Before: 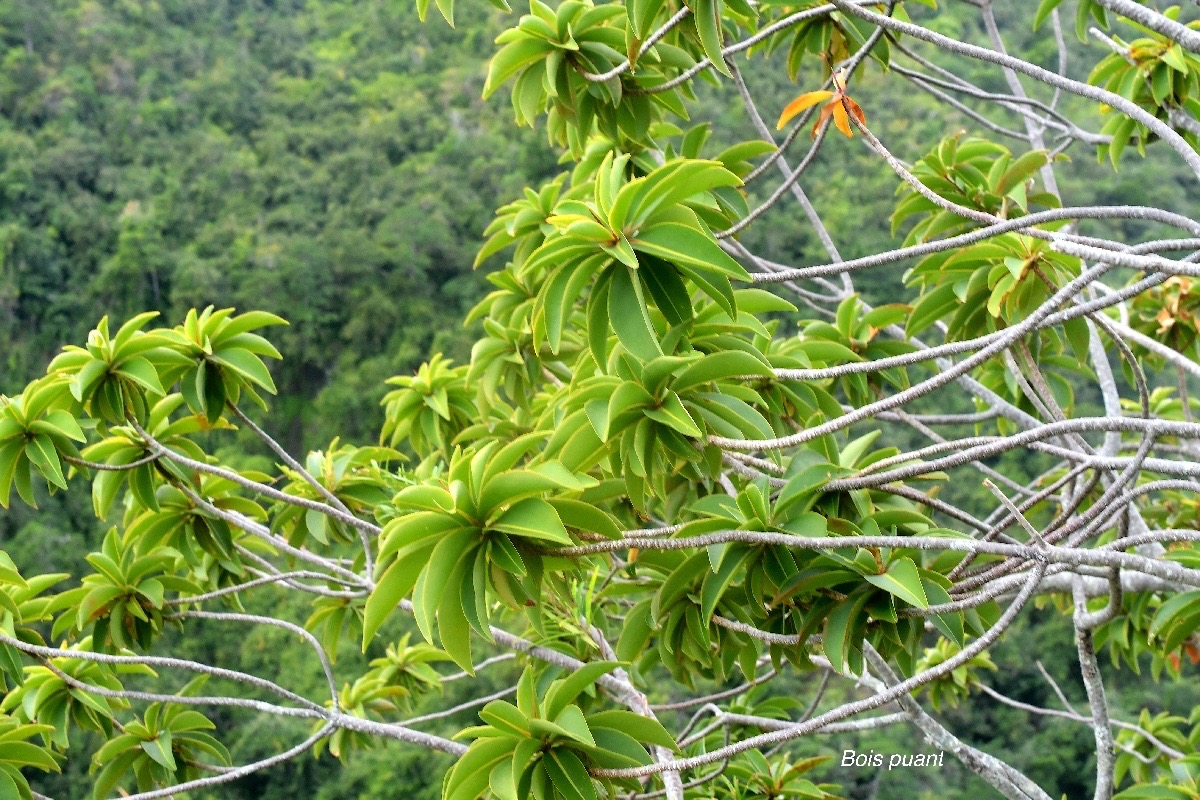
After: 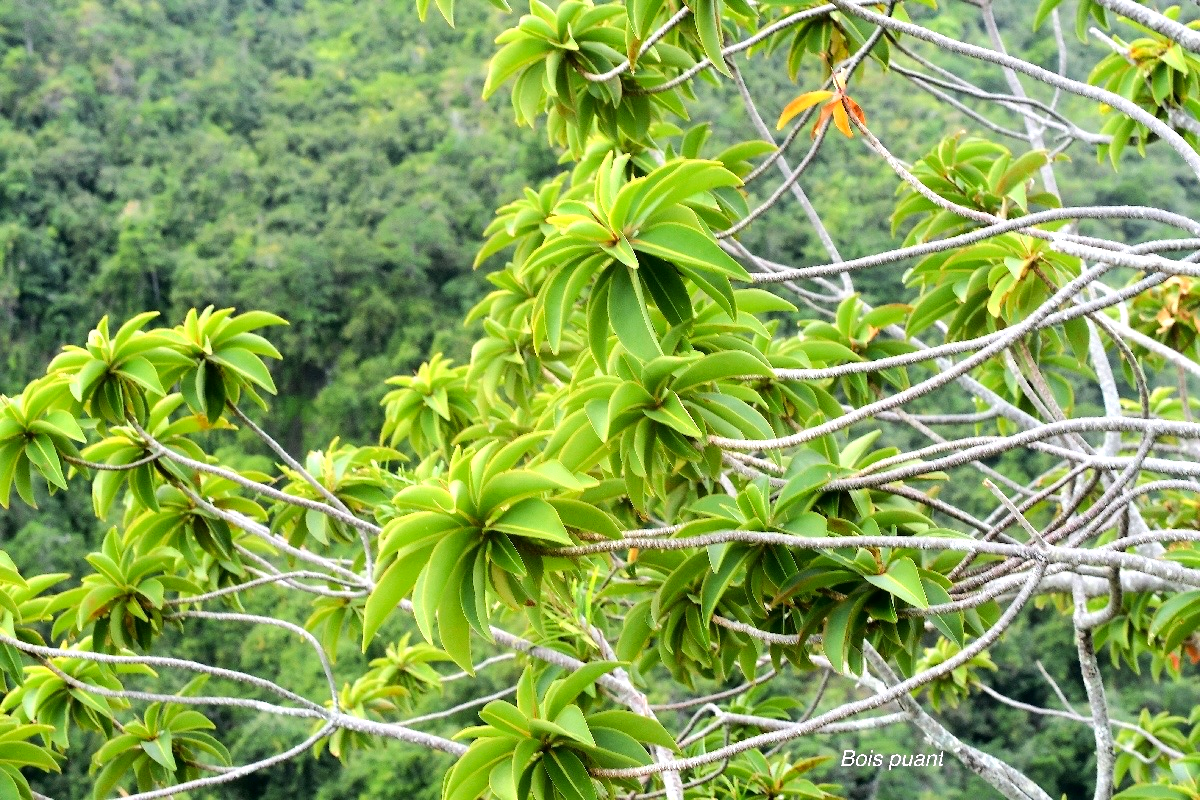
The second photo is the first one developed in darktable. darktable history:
exposure: black level correction 0.002, exposure 0.297 EV, compensate highlight preservation false
tone curve: curves: ch0 [(0, 0.01) (0.037, 0.032) (0.131, 0.108) (0.275, 0.256) (0.483, 0.512) (0.61, 0.665) (0.696, 0.742) (0.792, 0.819) (0.911, 0.925) (0.997, 0.995)]; ch1 [(0, 0) (0.308, 0.29) (0.425, 0.411) (0.492, 0.488) (0.507, 0.503) (0.53, 0.532) (0.573, 0.586) (0.683, 0.702) (0.746, 0.77) (1, 1)]; ch2 [(0, 0) (0.246, 0.233) (0.36, 0.352) (0.415, 0.415) (0.485, 0.487) (0.502, 0.504) (0.525, 0.518) (0.539, 0.539) (0.587, 0.594) (0.636, 0.652) (0.711, 0.729) (0.845, 0.855) (0.998, 0.977)], color space Lab, linked channels, preserve colors none
